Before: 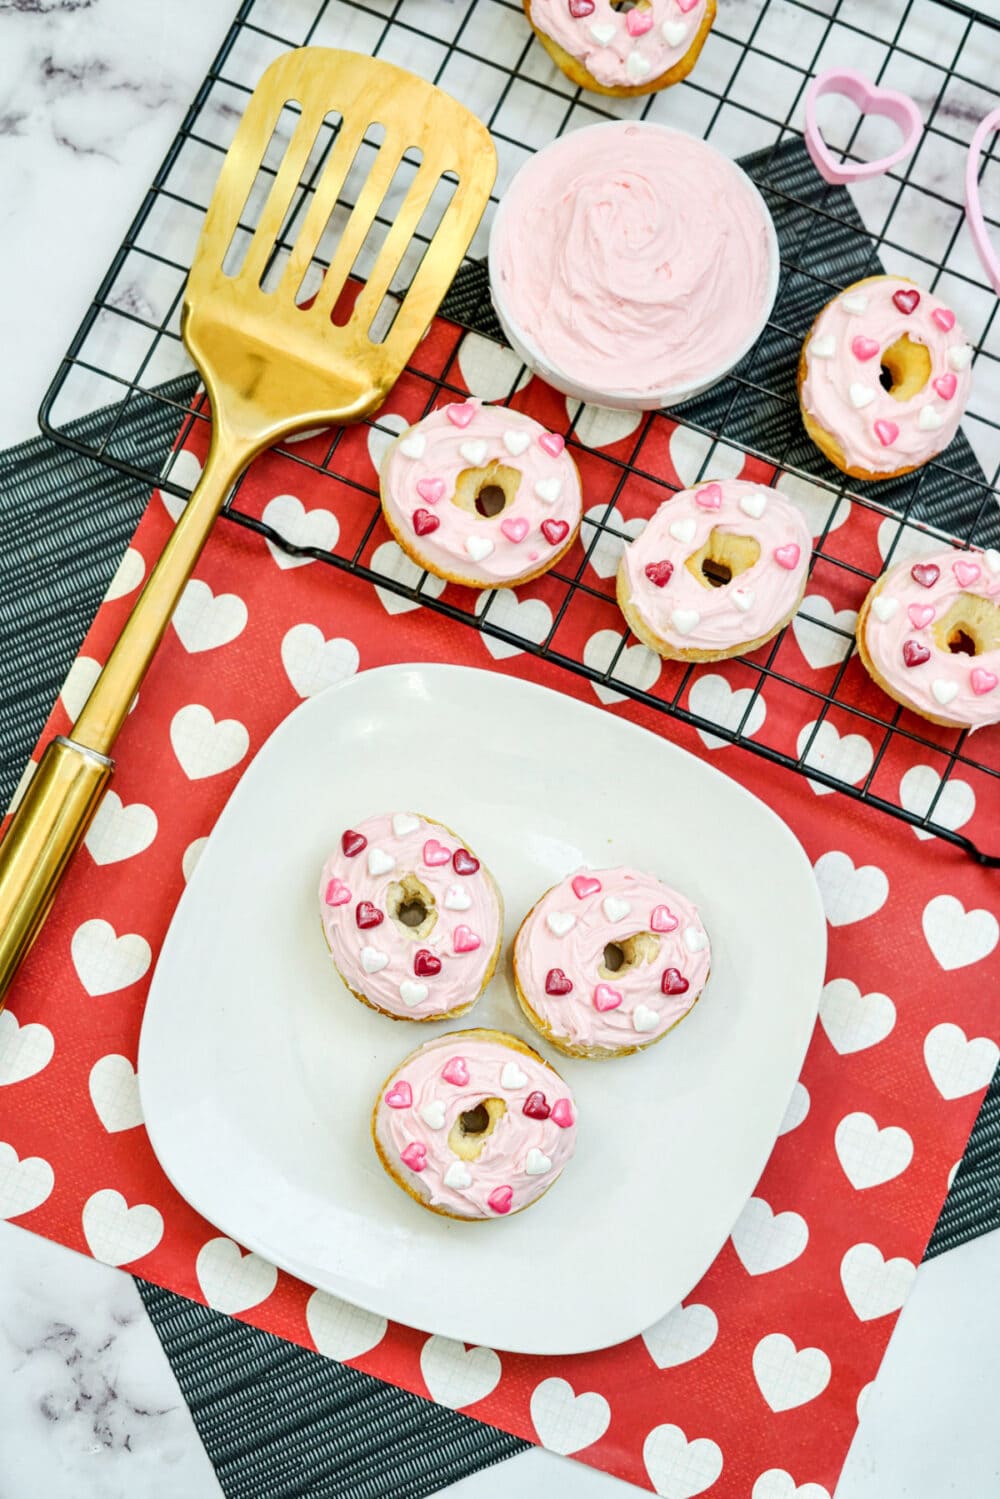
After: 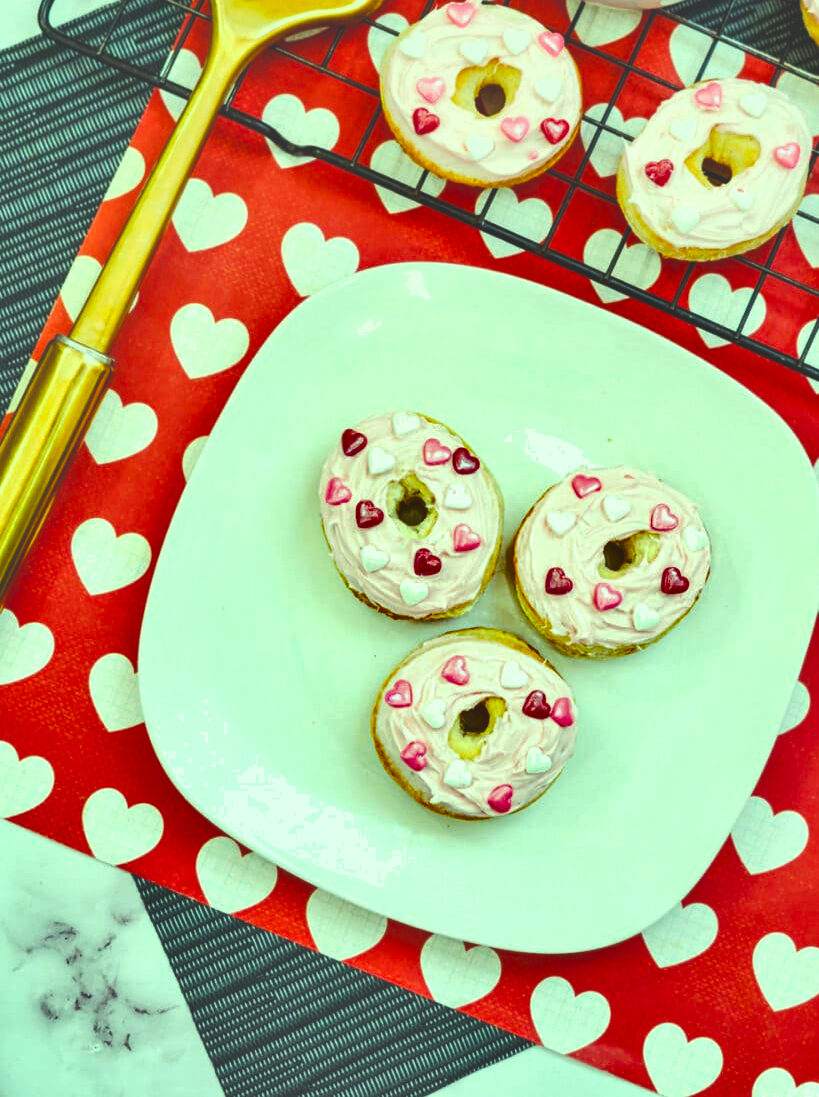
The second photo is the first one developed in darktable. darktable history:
crop: top 26.759%, right 18.044%
shadows and highlights: shadows 24.99, highlights -48.31, soften with gaussian
color balance rgb: highlights gain › luminance 15.226%, highlights gain › chroma 6.912%, highlights gain › hue 125.48°, perceptual saturation grading › global saturation 36.185%, perceptual brilliance grading › global brilliance 10.055%, perceptual brilliance grading › shadows 15.336%
exposure: black level correction -0.035, exposure -0.498 EV, compensate highlight preservation false
